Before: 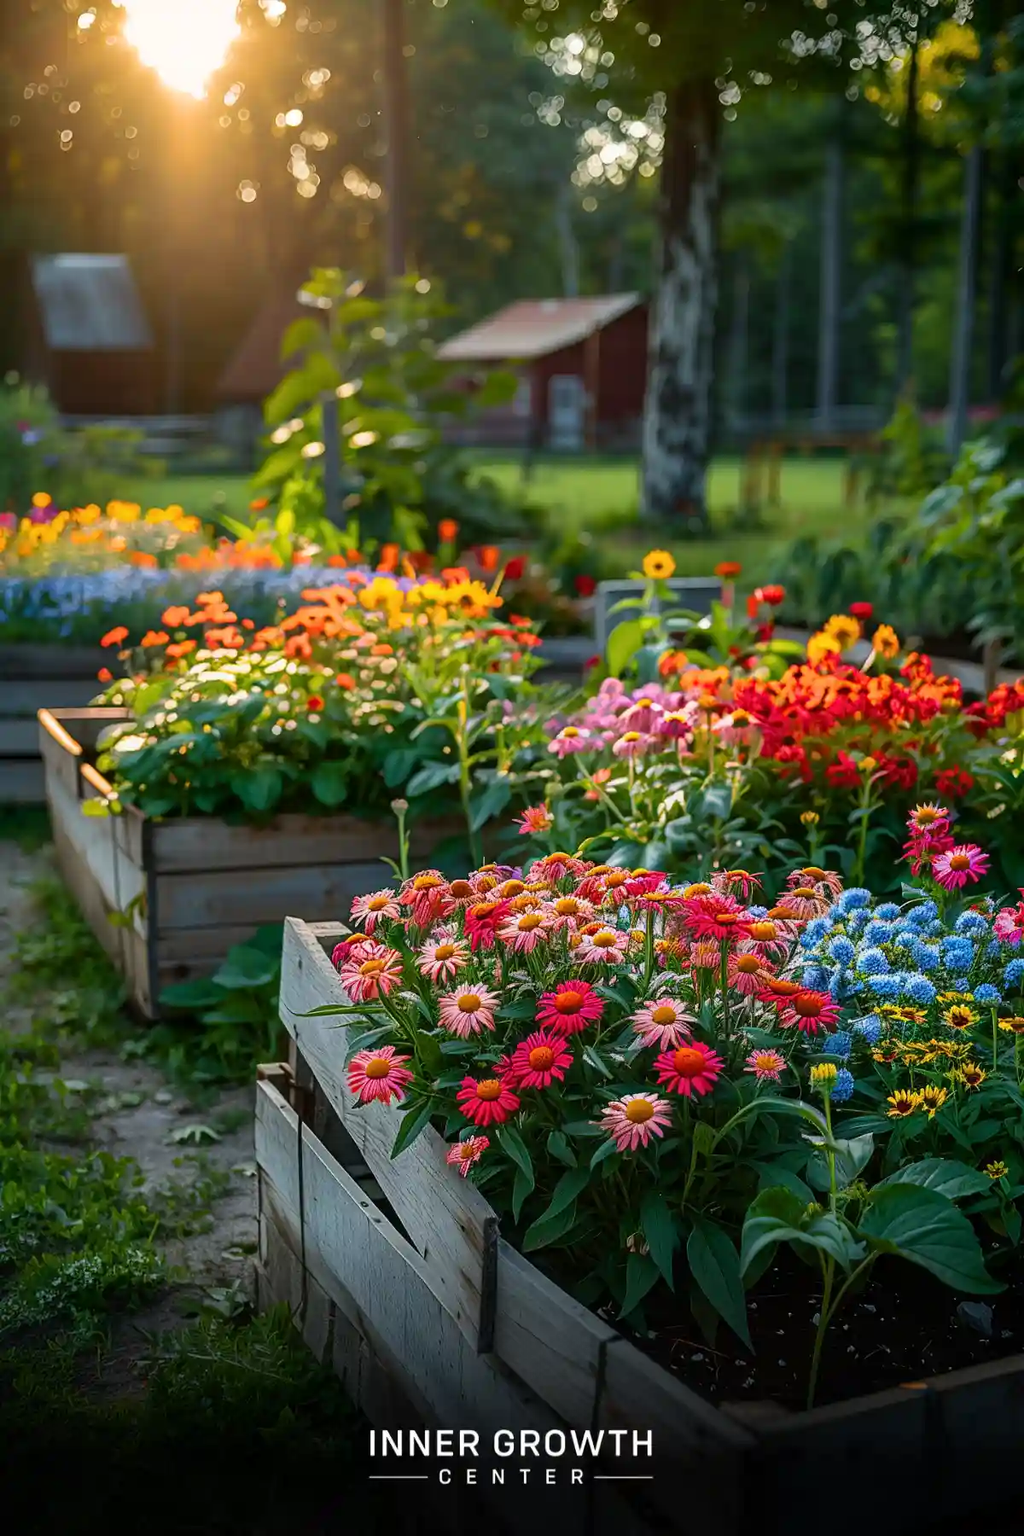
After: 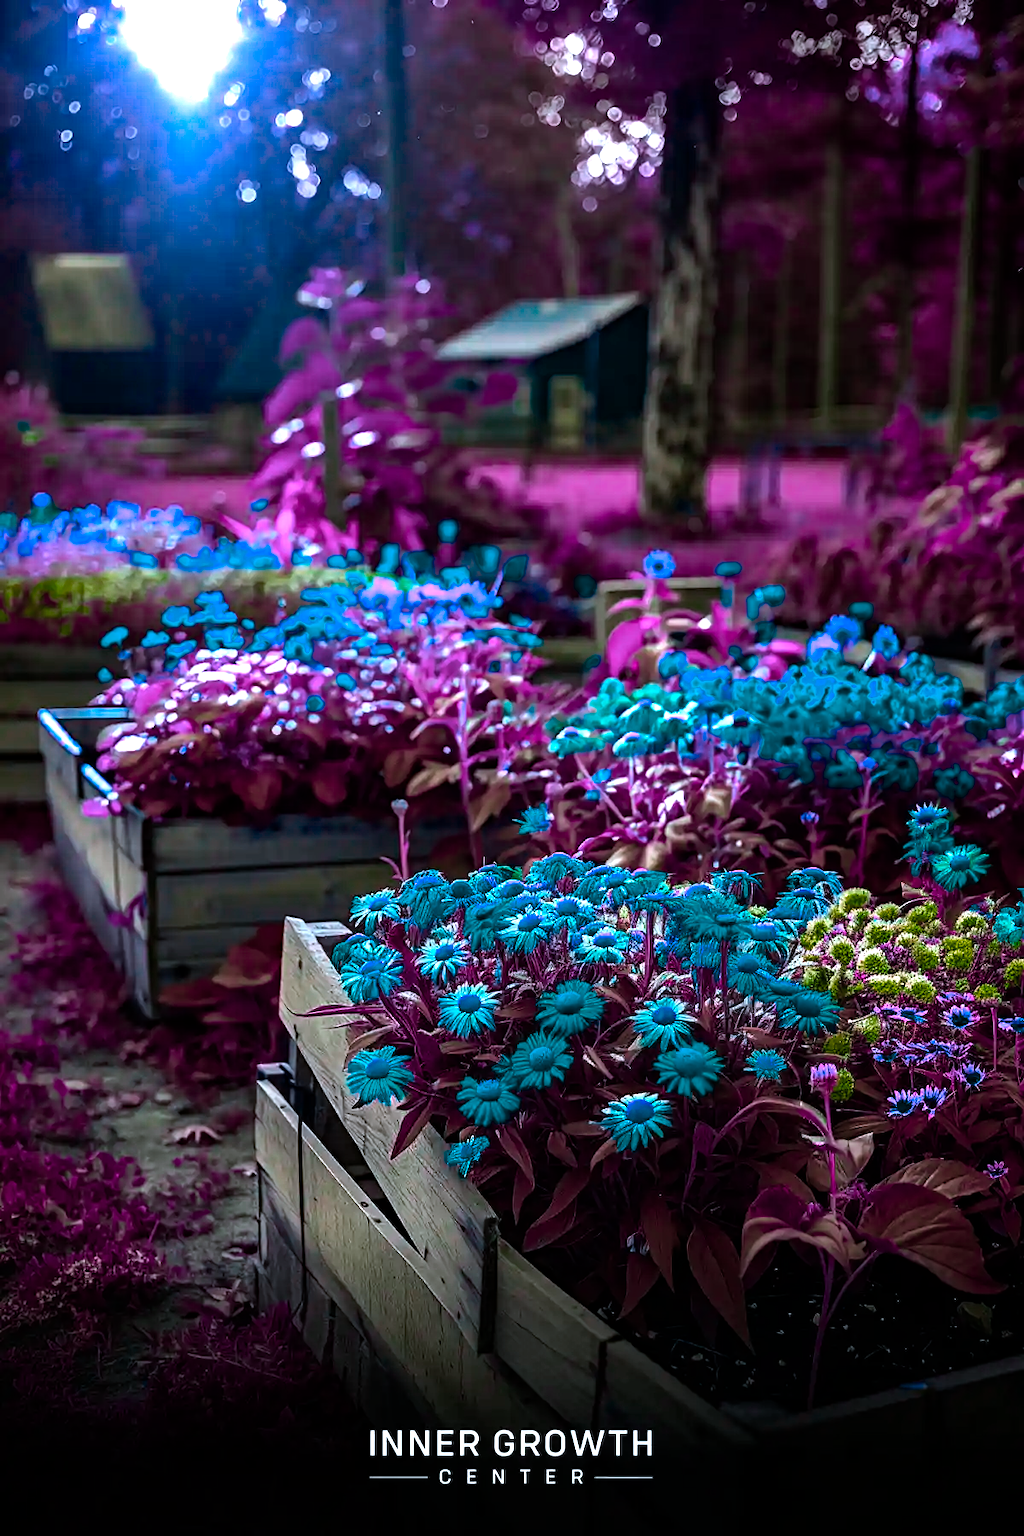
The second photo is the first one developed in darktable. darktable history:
haze removal: compatibility mode true, adaptive false
color balance rgb: power › chroma 0.503%, power › hue 214.92°, perceptual saturation grading › global saturation 29.513%, hue shift -149.41°, contrast 34.975%, saturation formula JzAzBz (2021)
color correction: highlights a* -4.12, highlights b* -11.09
